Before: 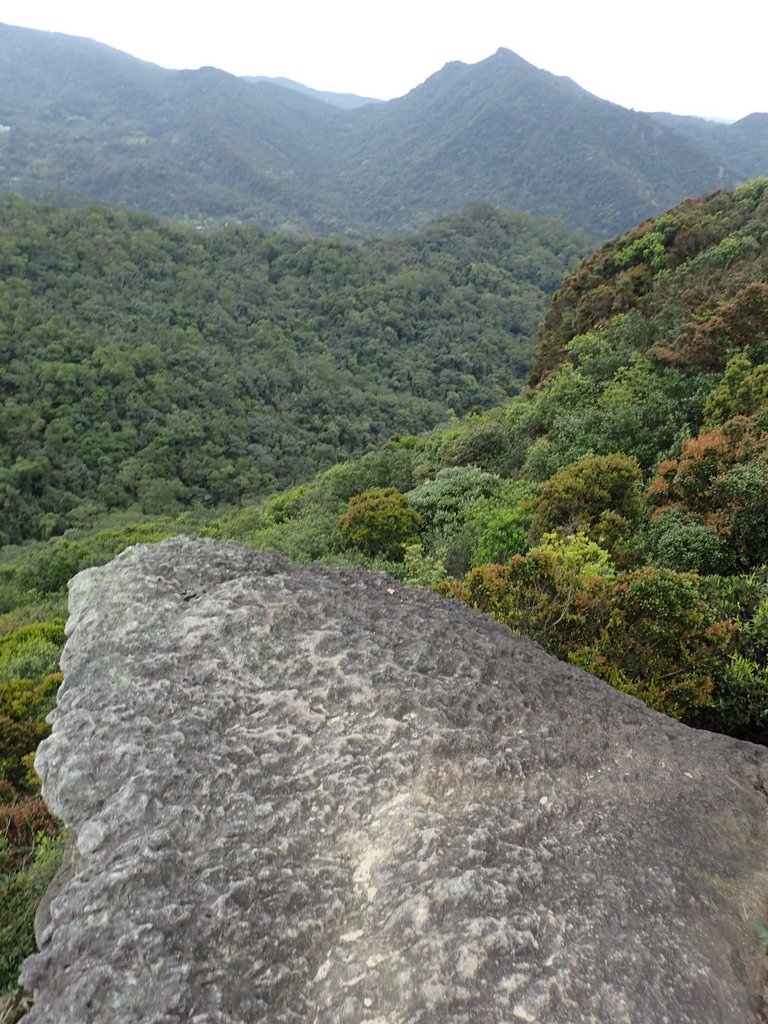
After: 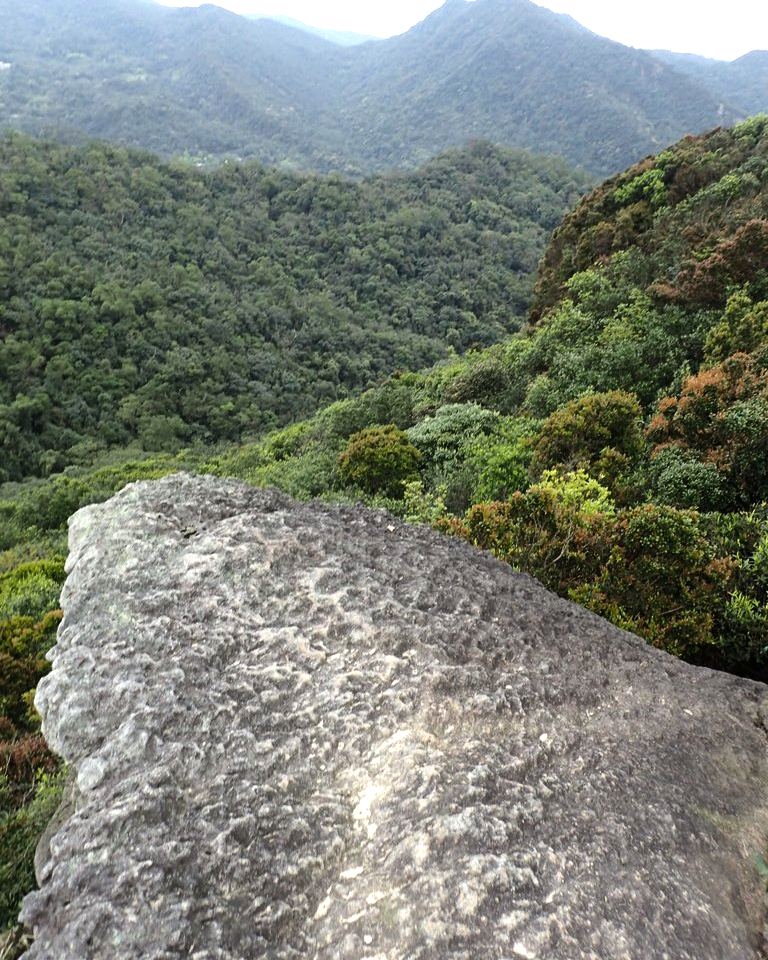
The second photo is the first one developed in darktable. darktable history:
crop and rotate: top 6.25%
tone equalizer: -8 EV -0.75 EV, -7 EV -0.7 EV, -6 EV -0.6 EV, -5 EV -0.4 EV, -3 EV 0.4 EV, -2 EV 0.6 EV, -1 EV 0.7 EV, +0 EV 0.75 EV, edges refinement/feathering 500, mask exposure compensation -1.57 EV, preserve details no
